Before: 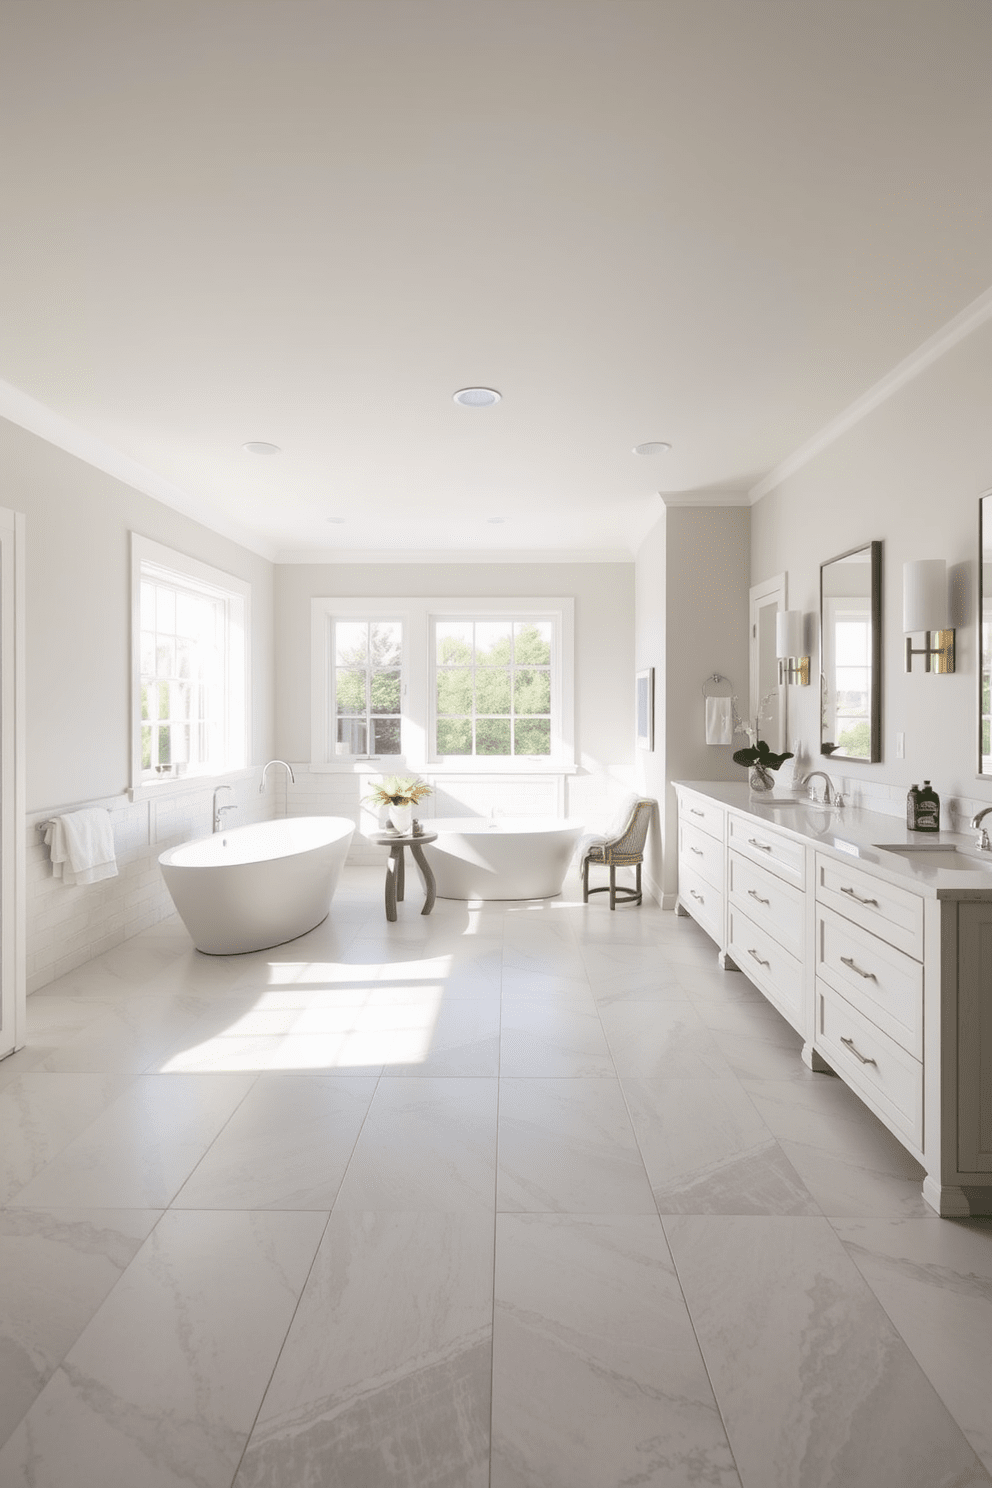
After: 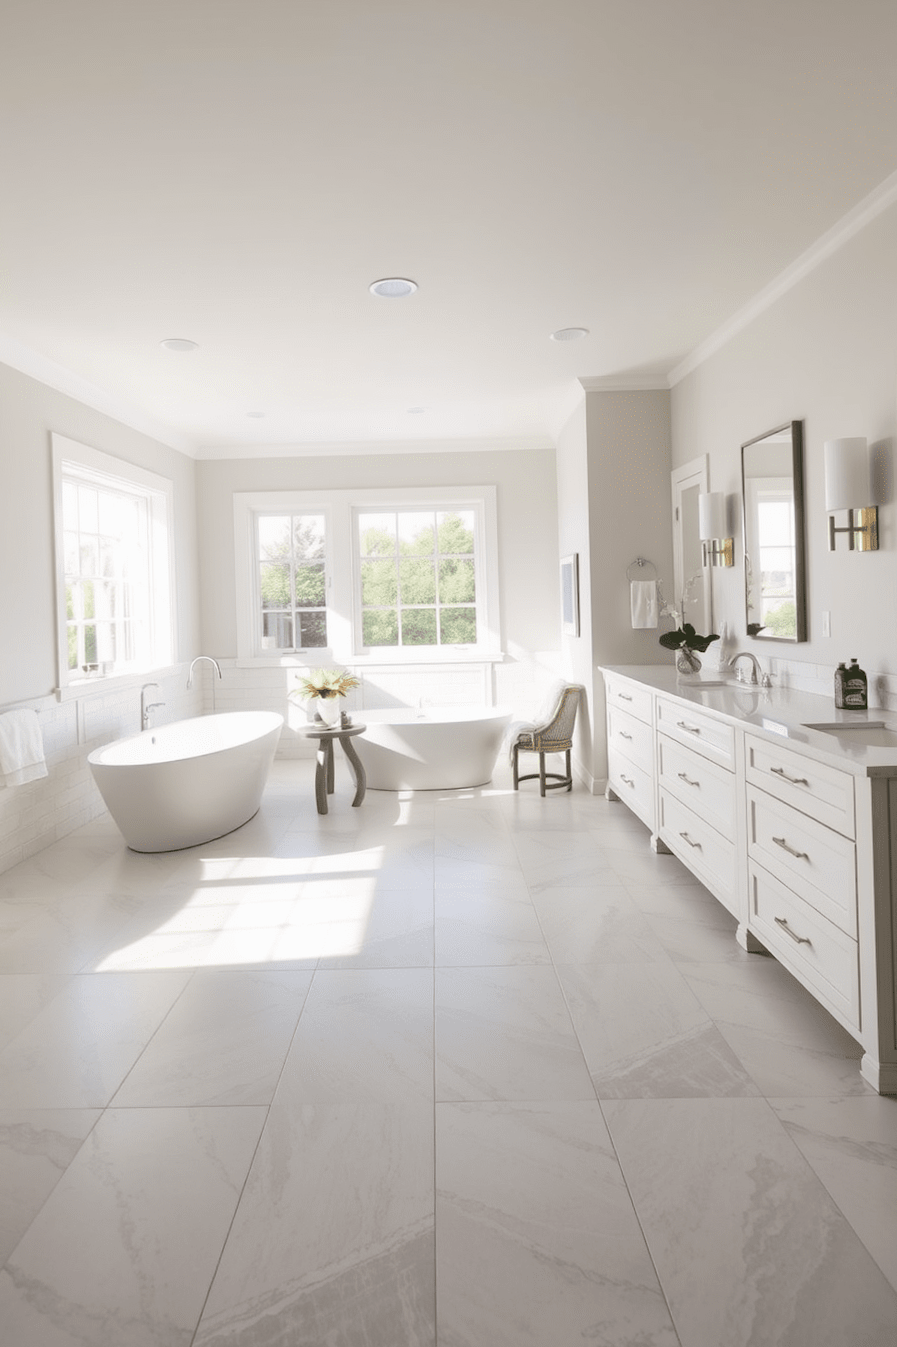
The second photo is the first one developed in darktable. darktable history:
crop and rotate: angle 1.6°, left 5.756%, top 5.684%
